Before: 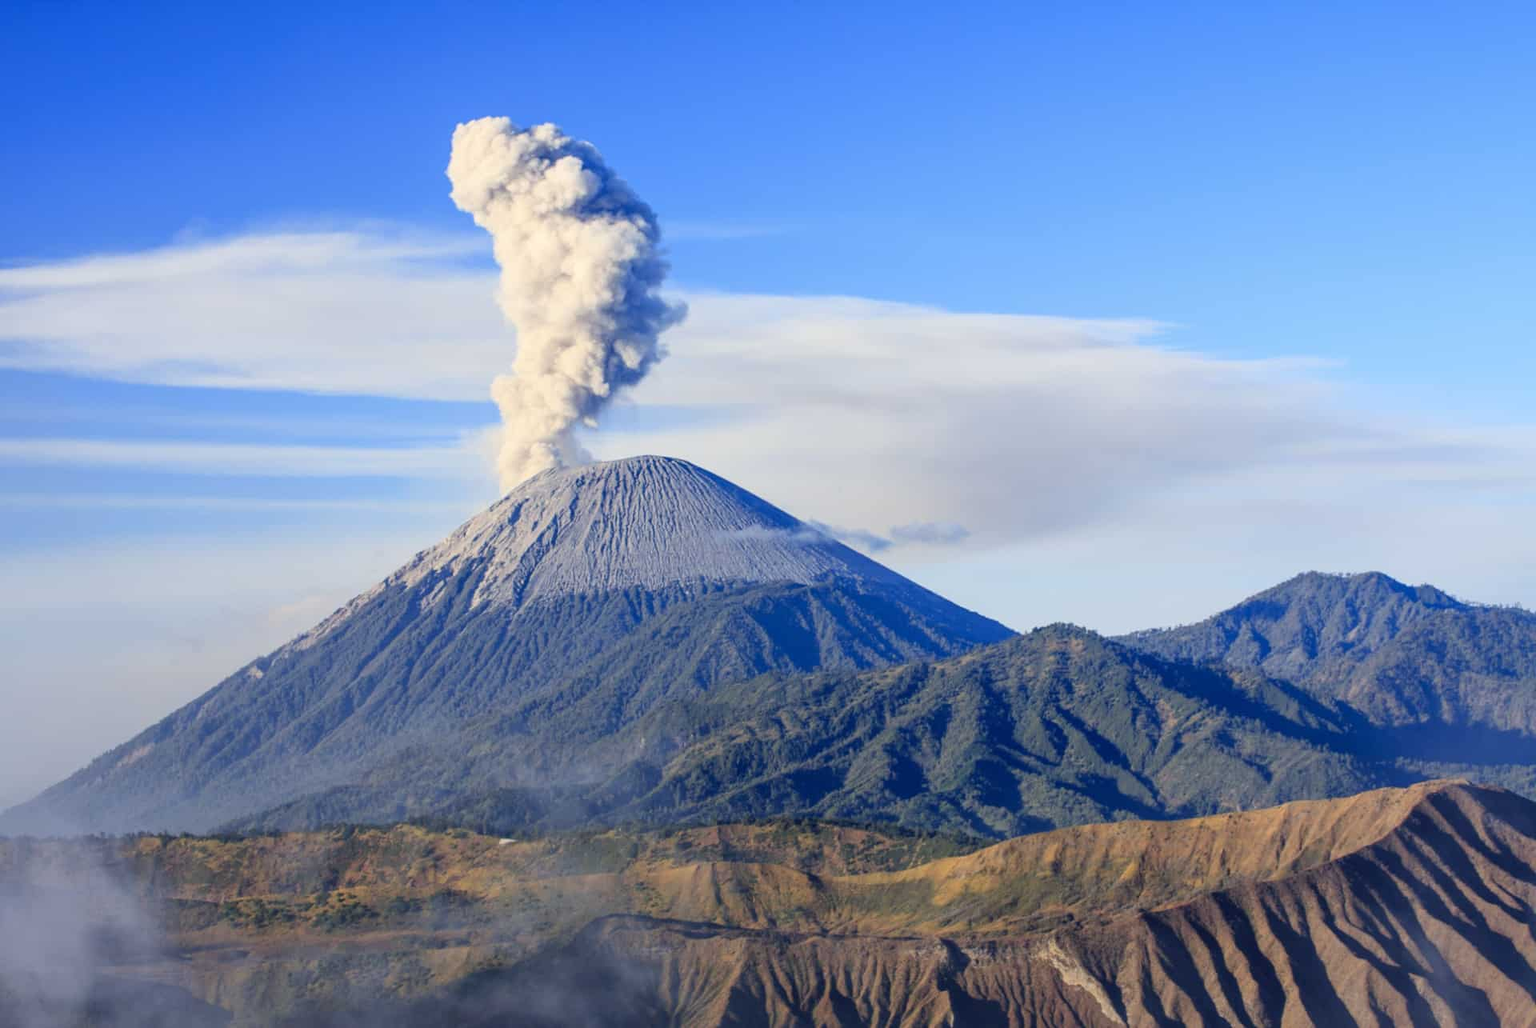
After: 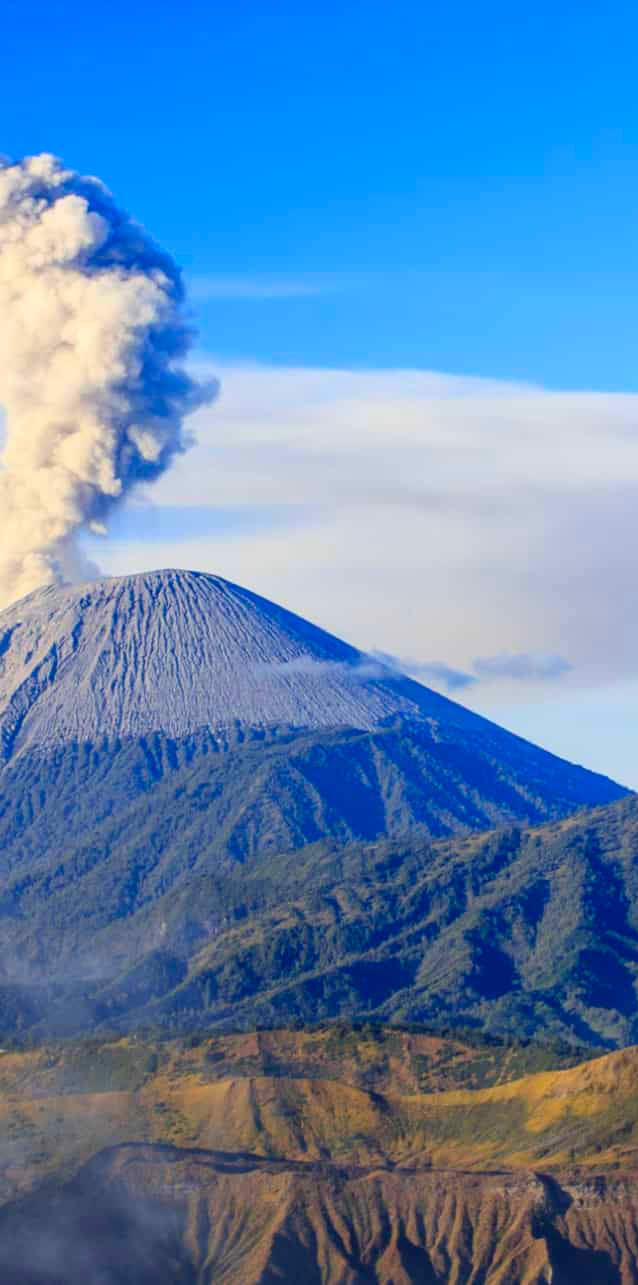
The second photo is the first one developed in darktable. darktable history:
color balance rgb: linear chroma grading › global chroma 9.31%, global vibrance 41.49%
crop: left 33.36%, right 33.36%
